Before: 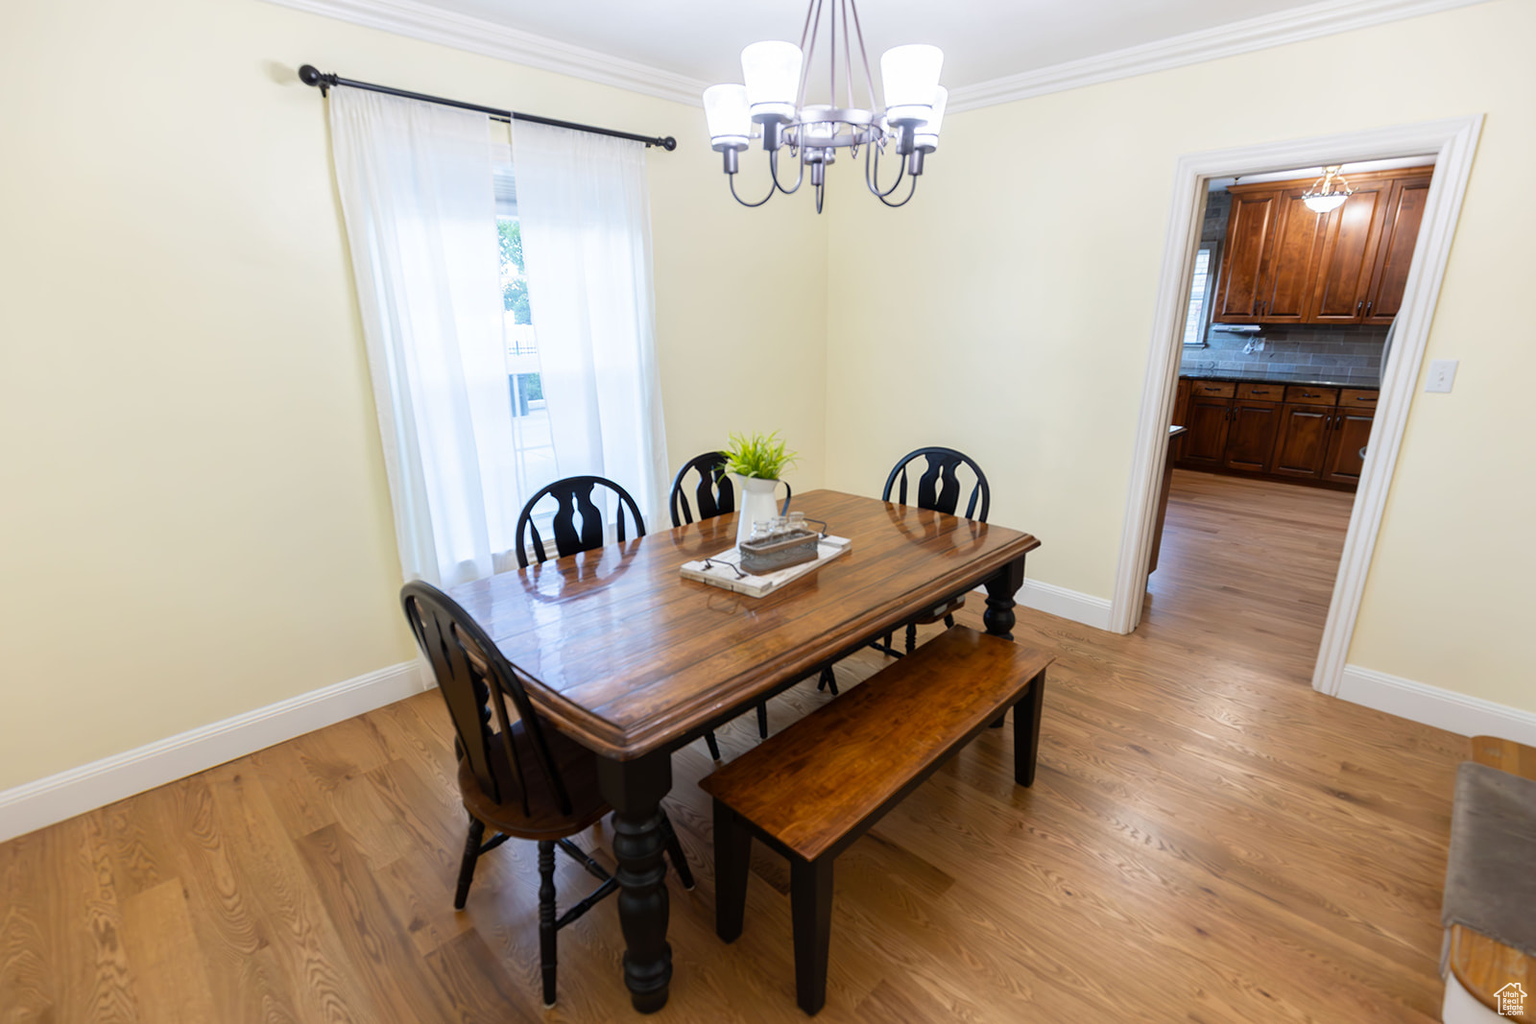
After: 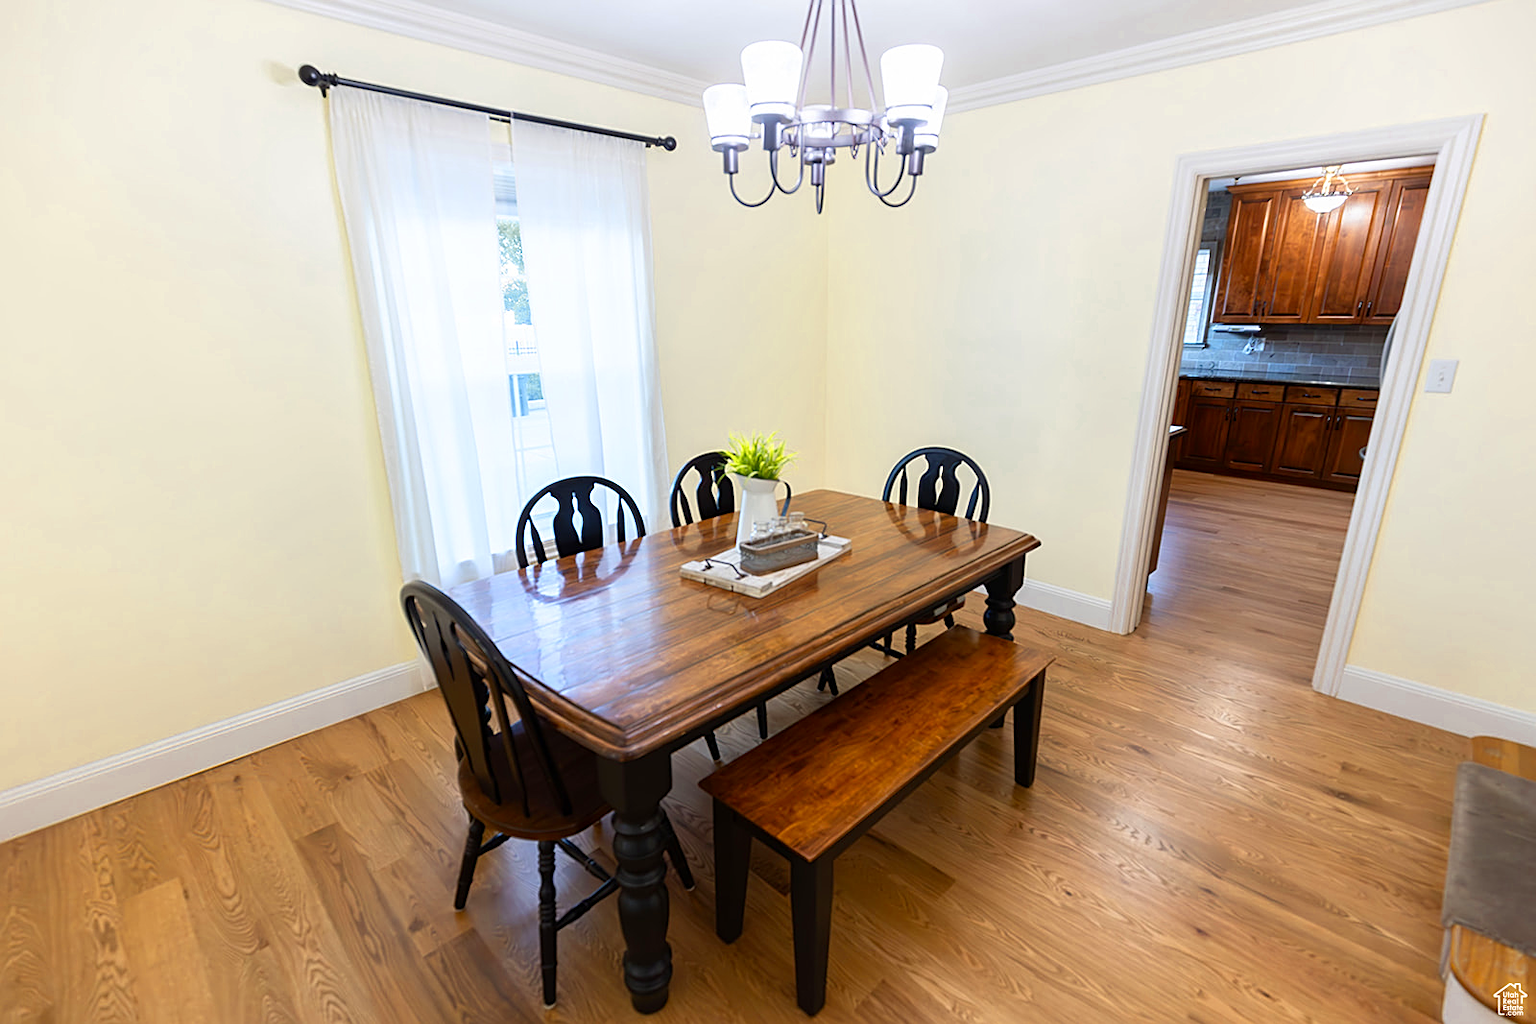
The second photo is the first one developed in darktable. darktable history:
color zones: curves: ch0 [(0.004, 0.305) (0.261, 0.623) (0.389, 0.399) (0.708, 0.571) (0.947, 0.34)]; ch1 [(0.025, 0.645) (0.229, 0.584) (0.326, 0.551) (0.484, 0.262) (0.757, 0.643)]
sharpen: on, module defaults
